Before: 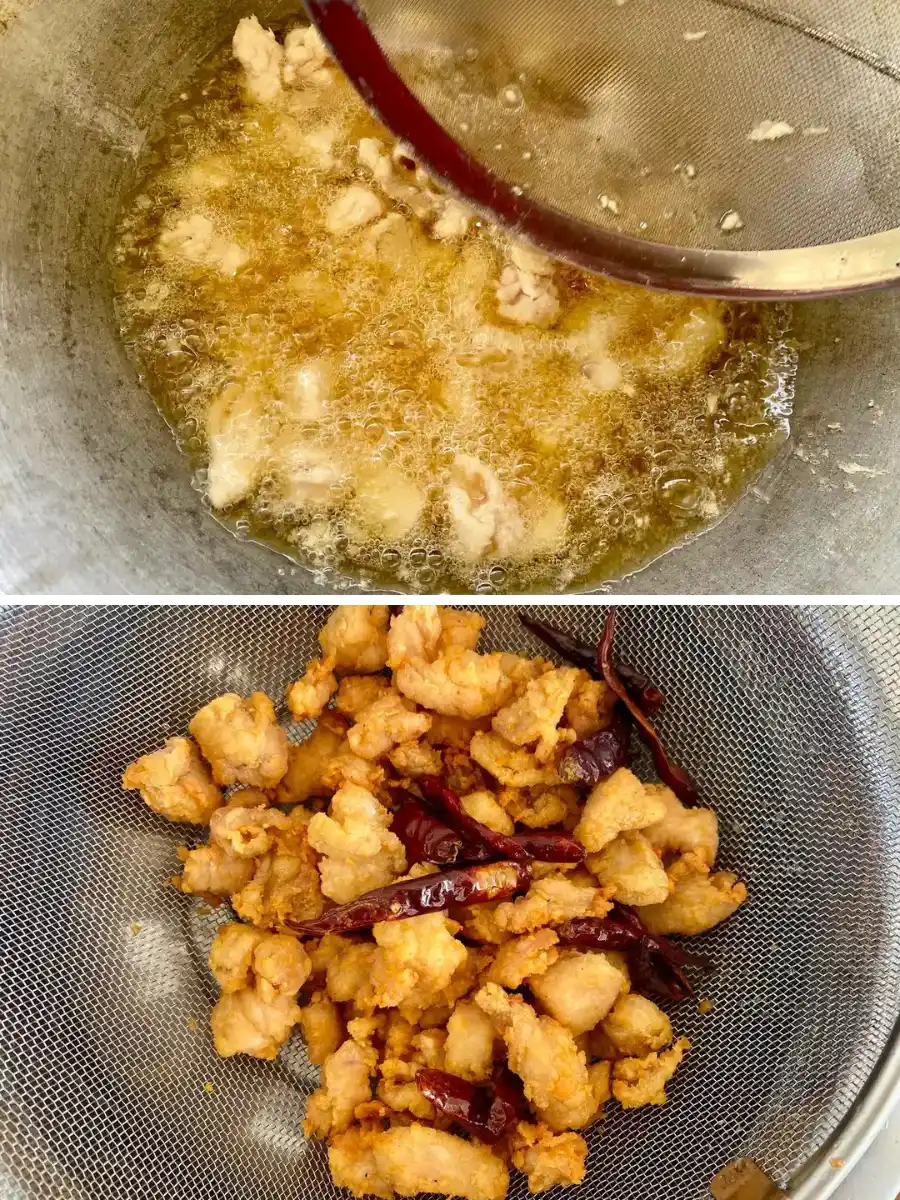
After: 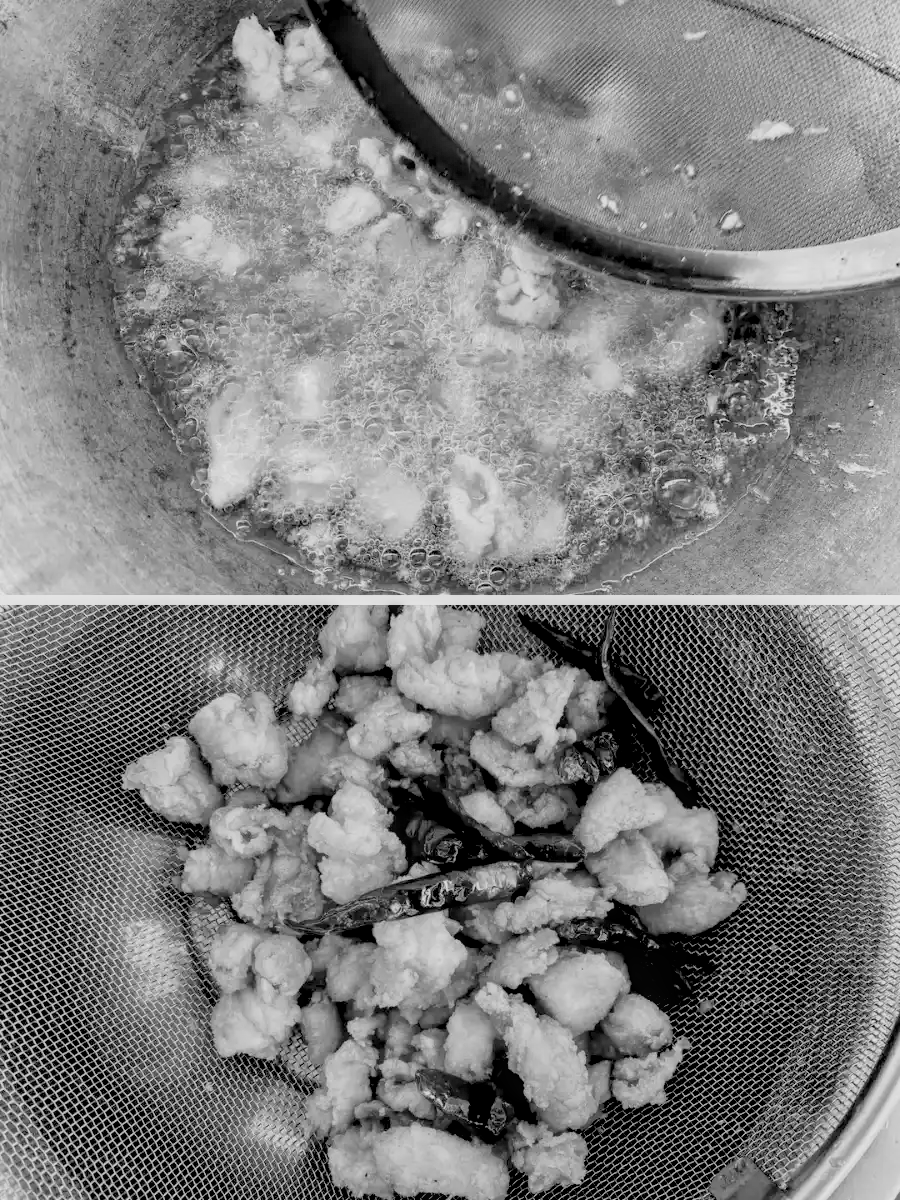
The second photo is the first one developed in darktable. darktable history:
rgb levels: preserve colors sum RGB, levels [[0.038, 0.433, 0.934], [0, 0.5, 1], [0, 0.5, 1]]
monochrome: on, module defaults
local contrast: on, module defaults
filmic rgb: black relative exposure -3.92 EV, white relative exposure 3.14 EV, hardness 2.87
color balance: lift [1, 0.994, 1.002, 1.006], gamma [0.957, 1.081, 1.016, 0.919], gain [0.97, 0.972, 1.01, 1.028], input saturation 91.06%, output saturation 79.8%
